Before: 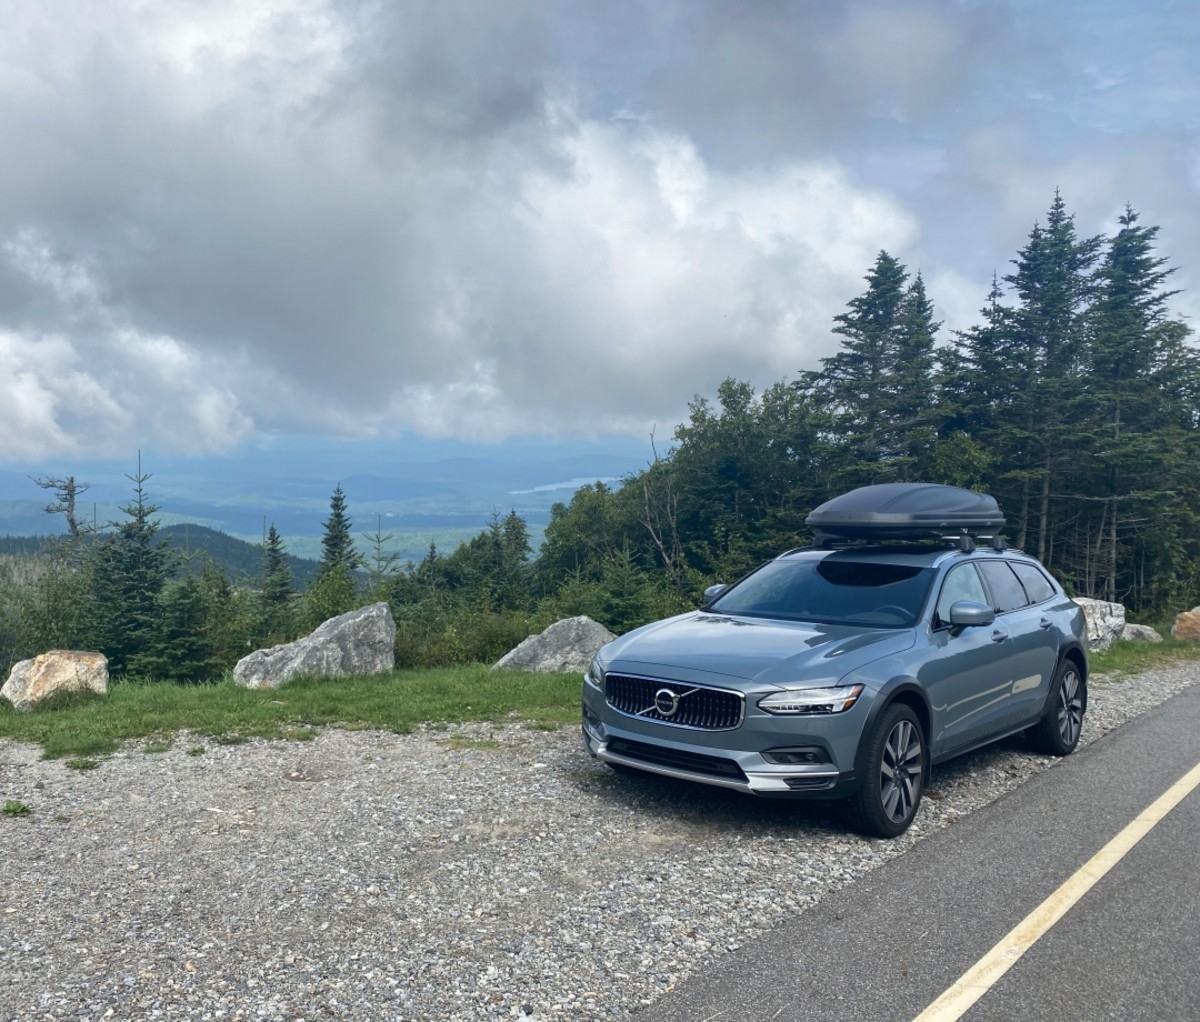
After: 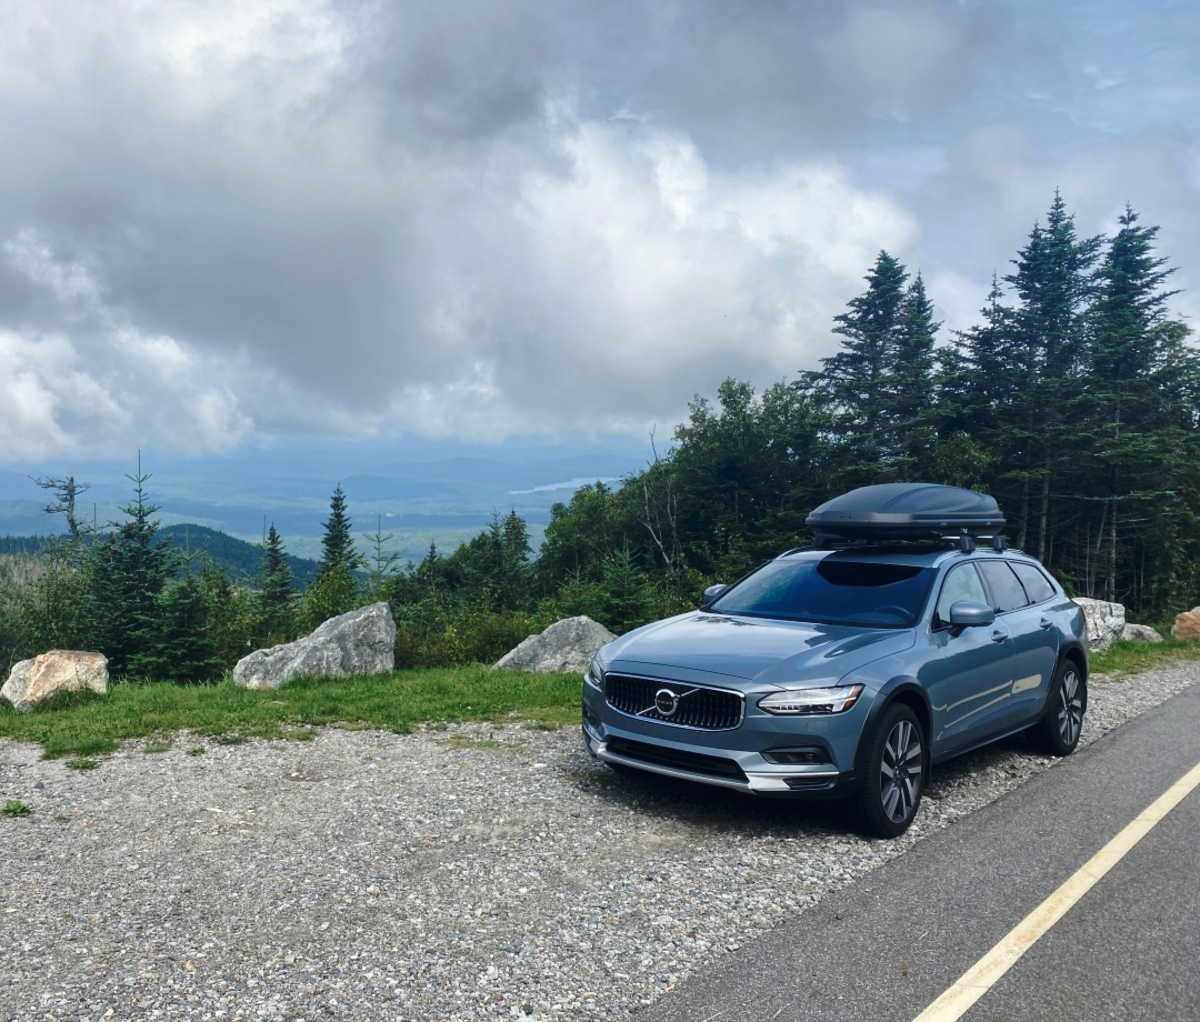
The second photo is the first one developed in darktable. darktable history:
base curve: curves: ch0 [(0, 0) (0.073, 0.04) (0.157, 0.139) (0.492, 0.492) (0.758, 0.758) (1, 1)], preserve colors none
haze removal: strength -0.05
